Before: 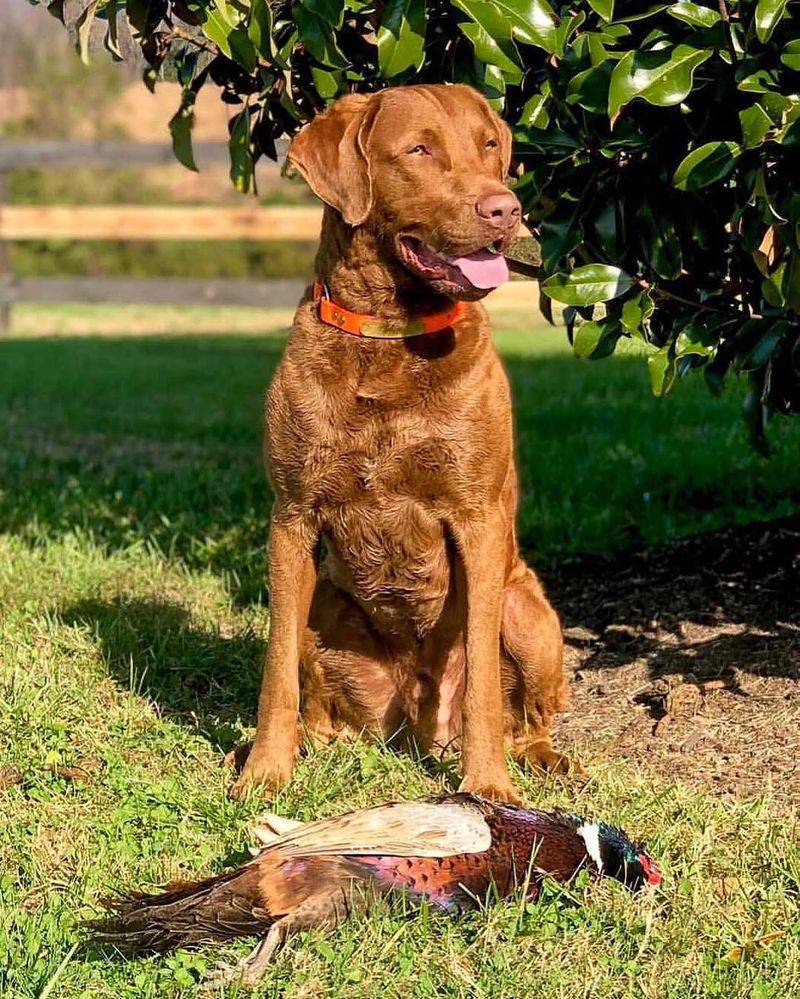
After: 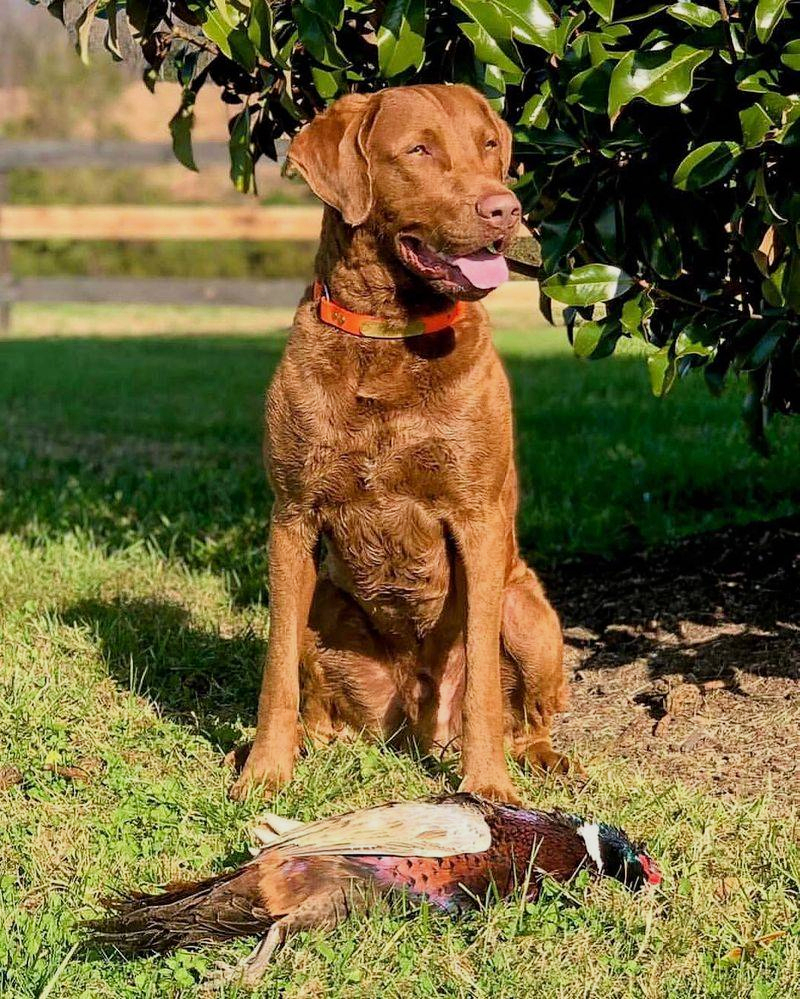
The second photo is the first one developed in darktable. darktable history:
filmic rgb: black relative exposure -14.1 EV, white relative exposure 3.36 EV, threshold 5.99 EV, hardness 7.85, contrast 0.993, enable highlight reconstruction true
